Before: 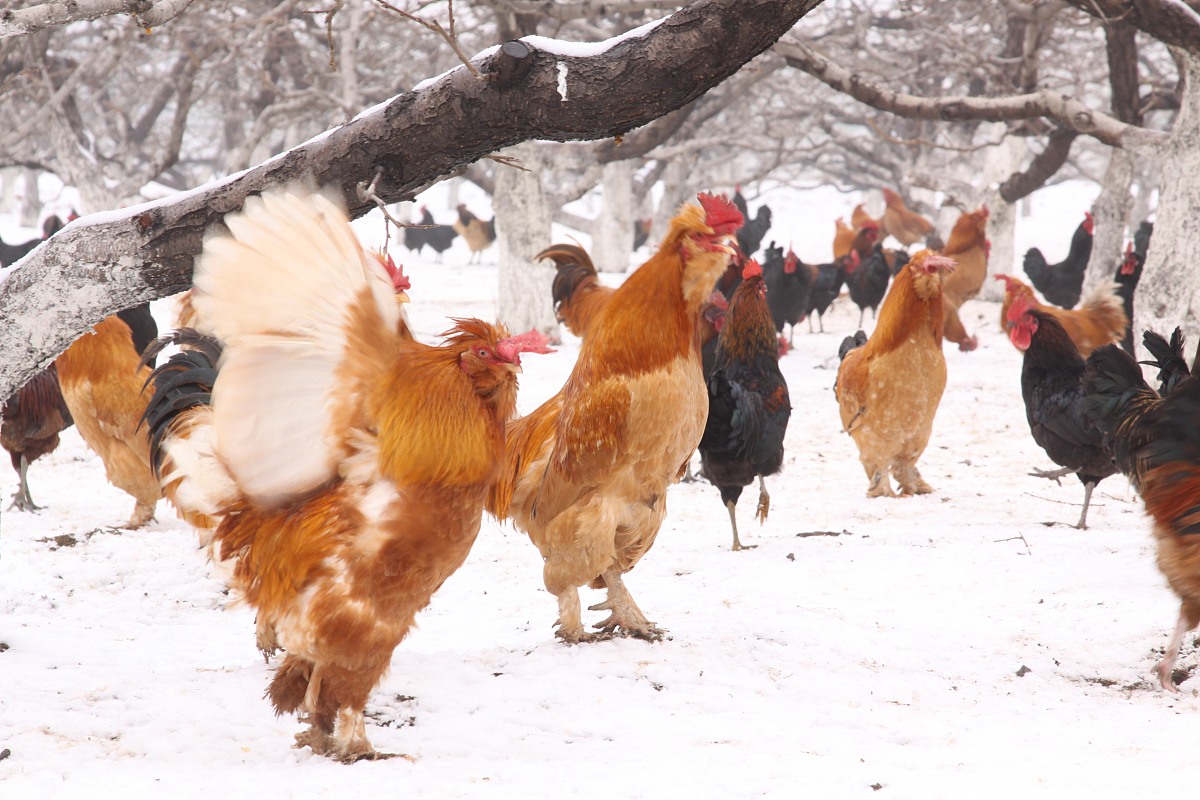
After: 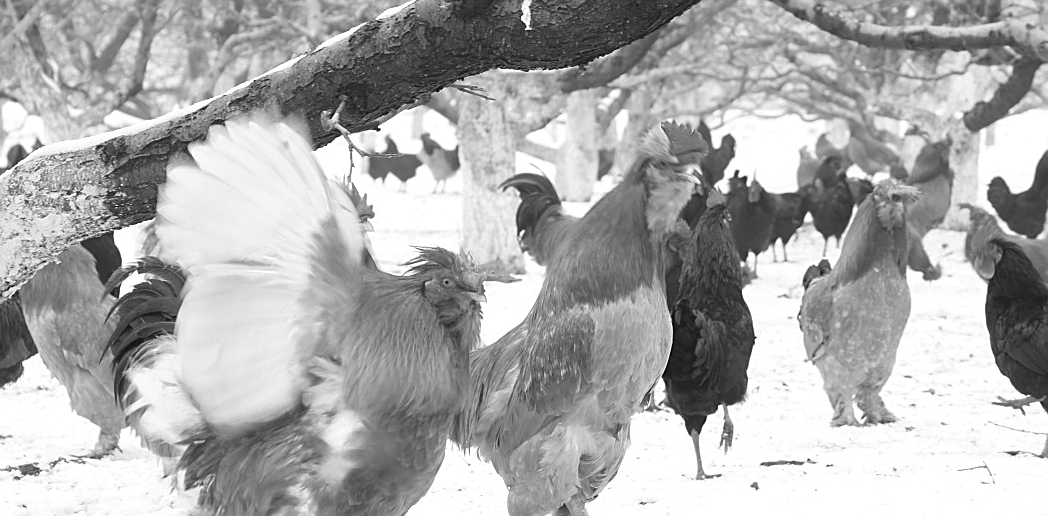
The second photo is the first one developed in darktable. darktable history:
exposure: black level correction 0.001, exposure 0.3 EV, compensate highlight preservation false
monochrome: a -74.22, b 78.2
crop: left 3.015%, top 8.969%, right 9.647%, bottom 26.457%
sharpen: on, module defaults
